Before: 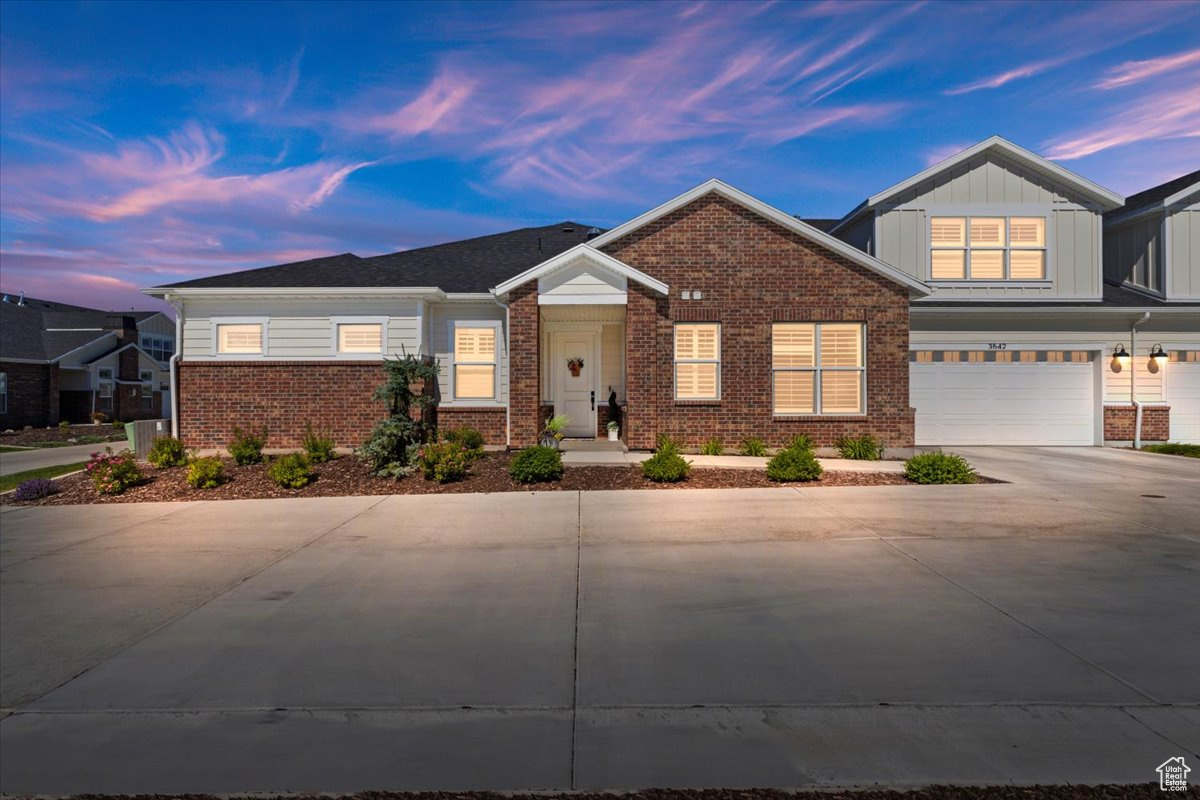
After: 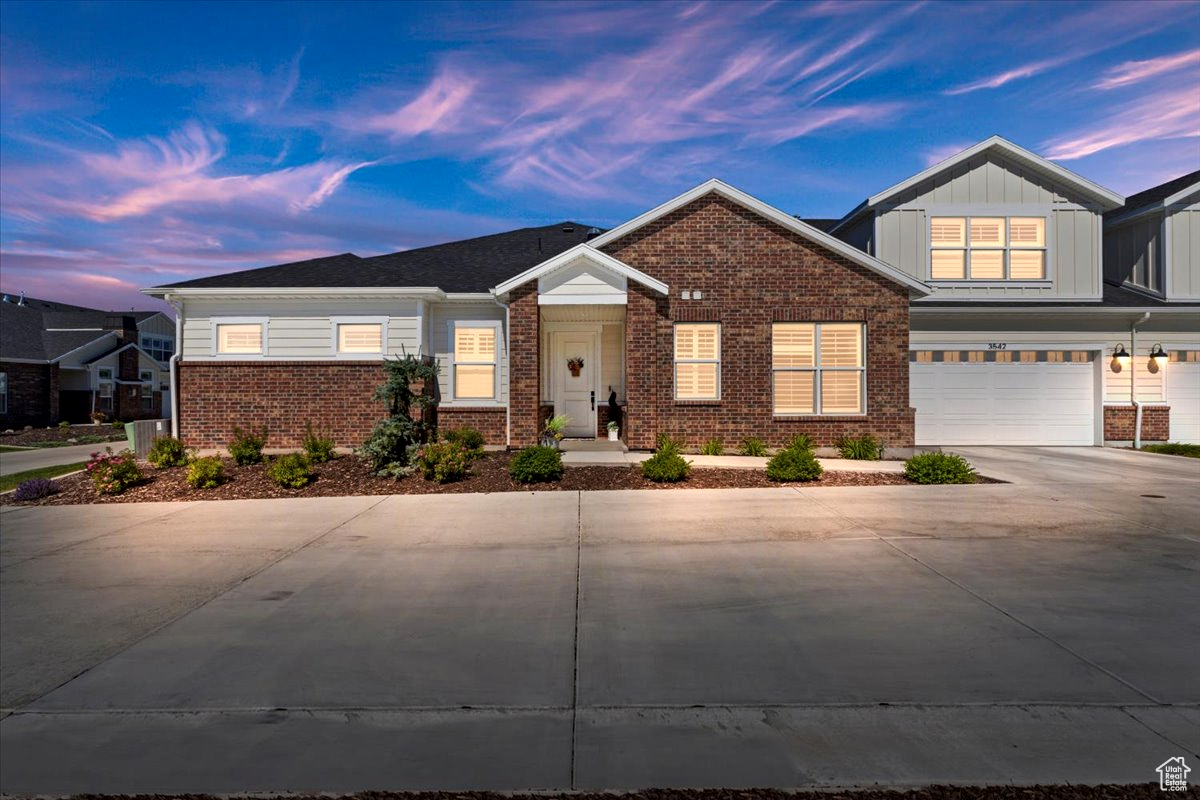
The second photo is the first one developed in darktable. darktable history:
local contrast: mode bilateral grid, contrast 20, coarseness 50, detail 148%, midtone range 0.2
